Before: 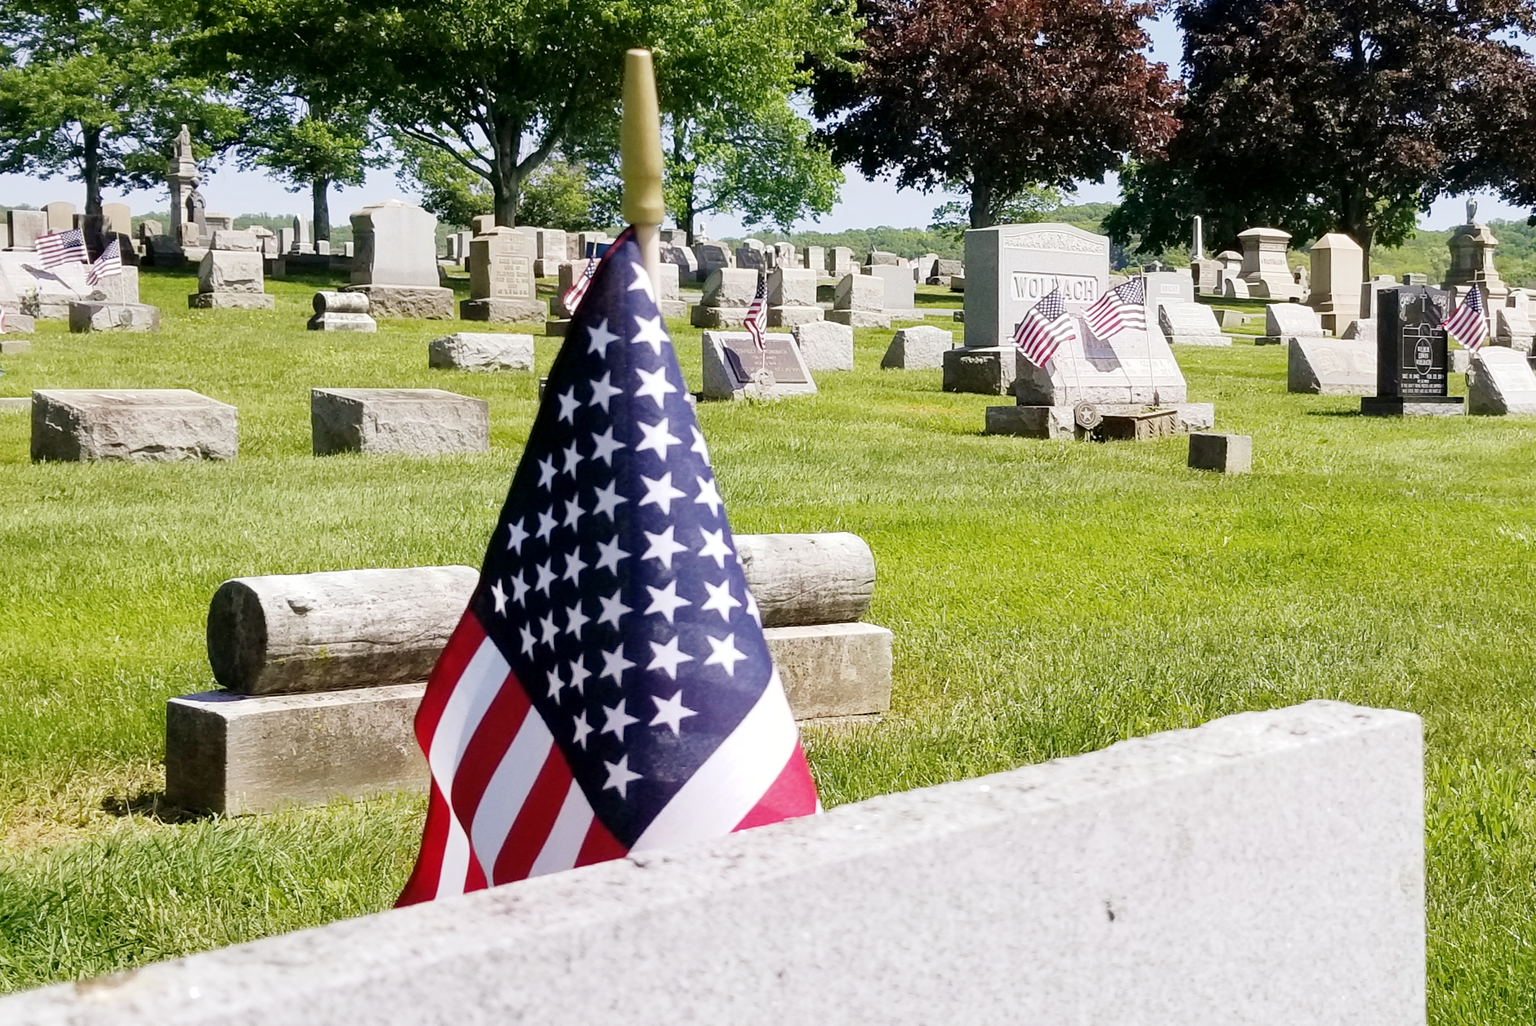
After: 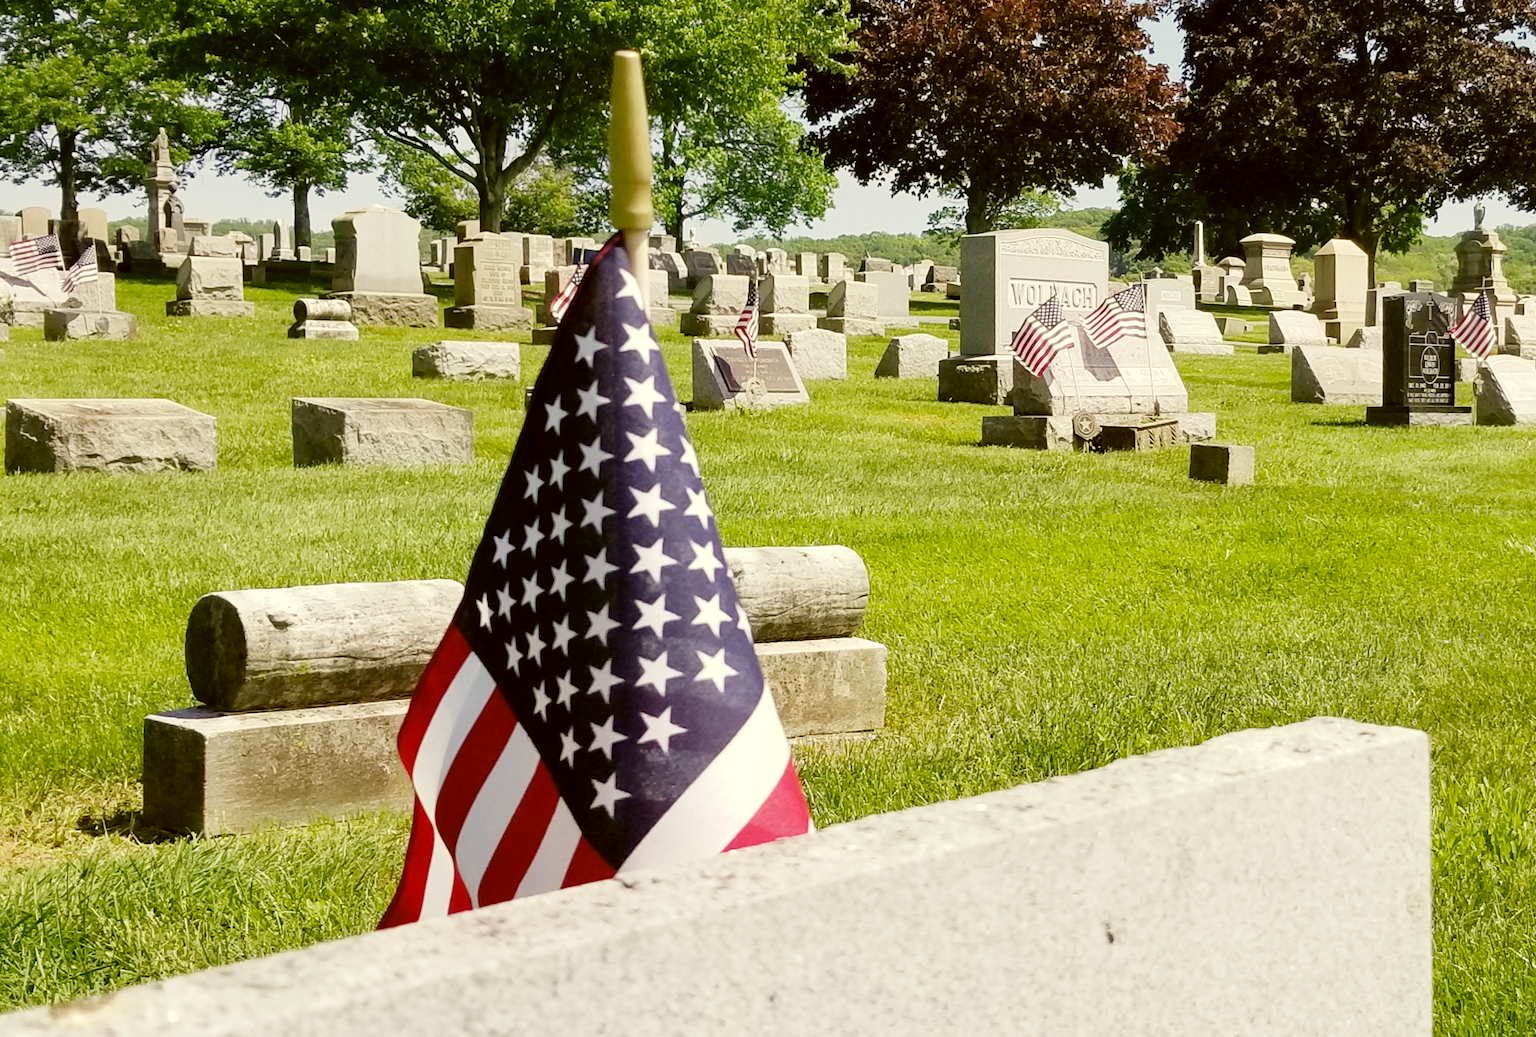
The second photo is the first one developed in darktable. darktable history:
color correction: highlights a* -1.38, highlights b* 10.42, shadows a* 0.934, shadows b* 19.58
crop and rotate: left 1.742%, right 0.525%, bottom 1.206%
